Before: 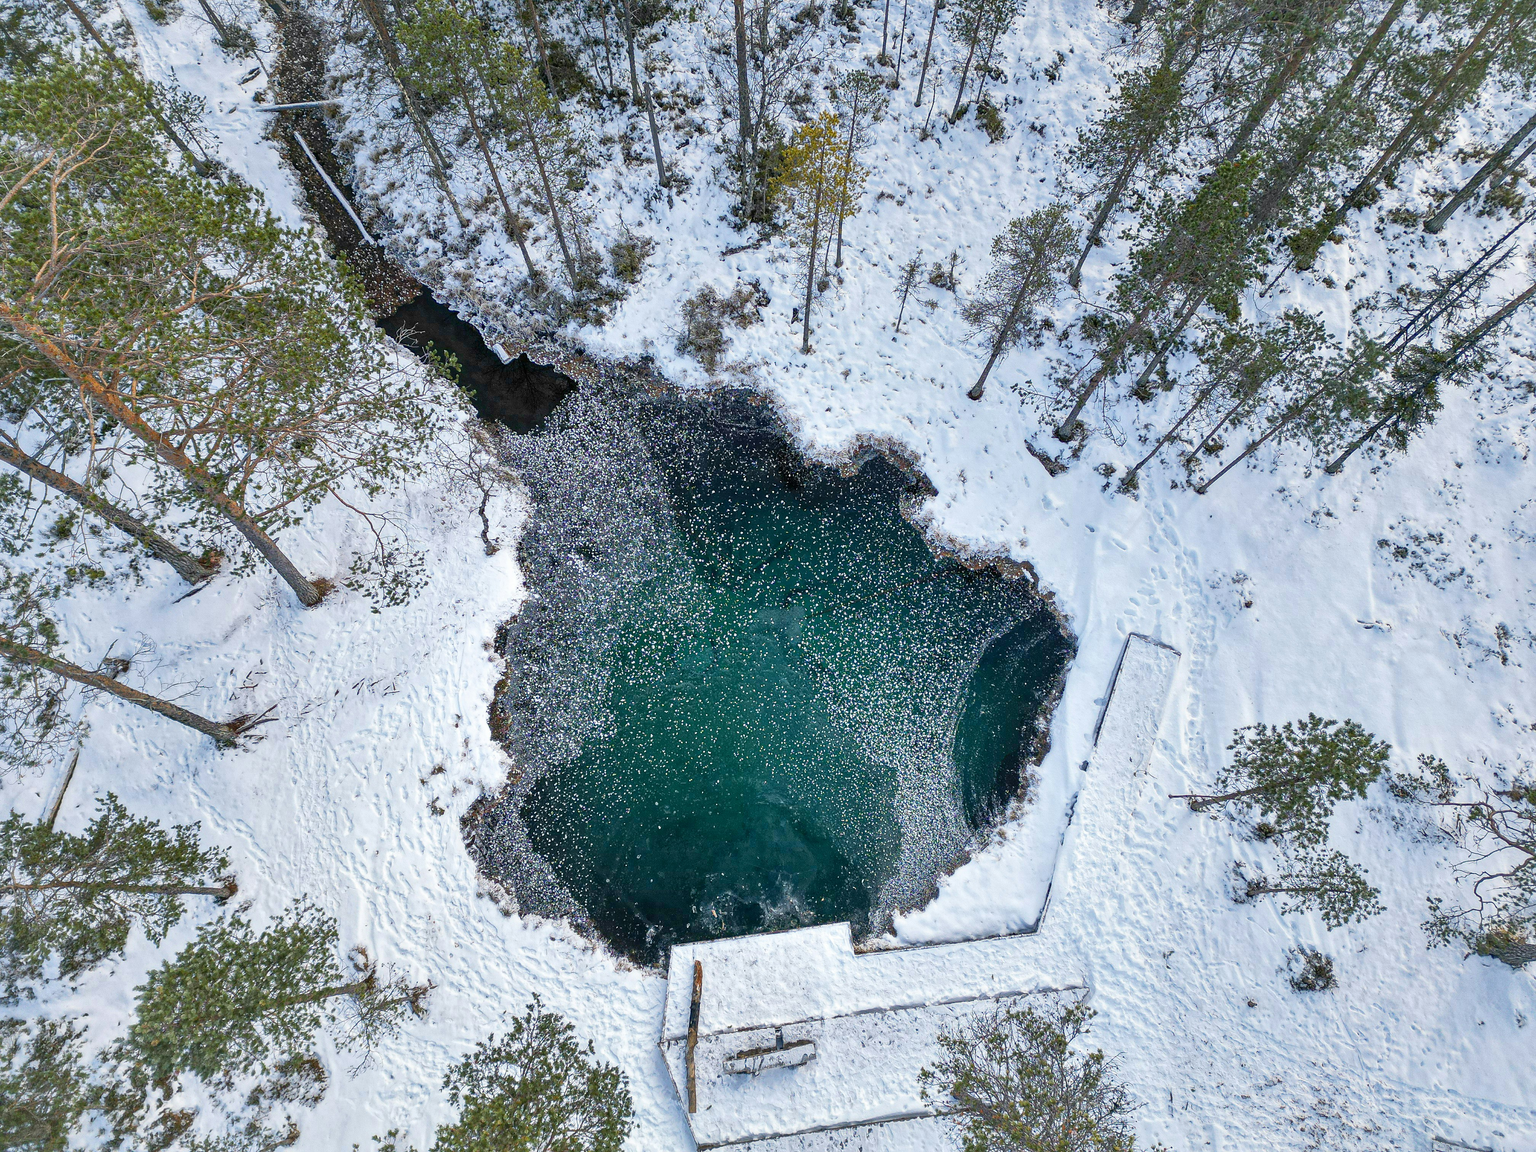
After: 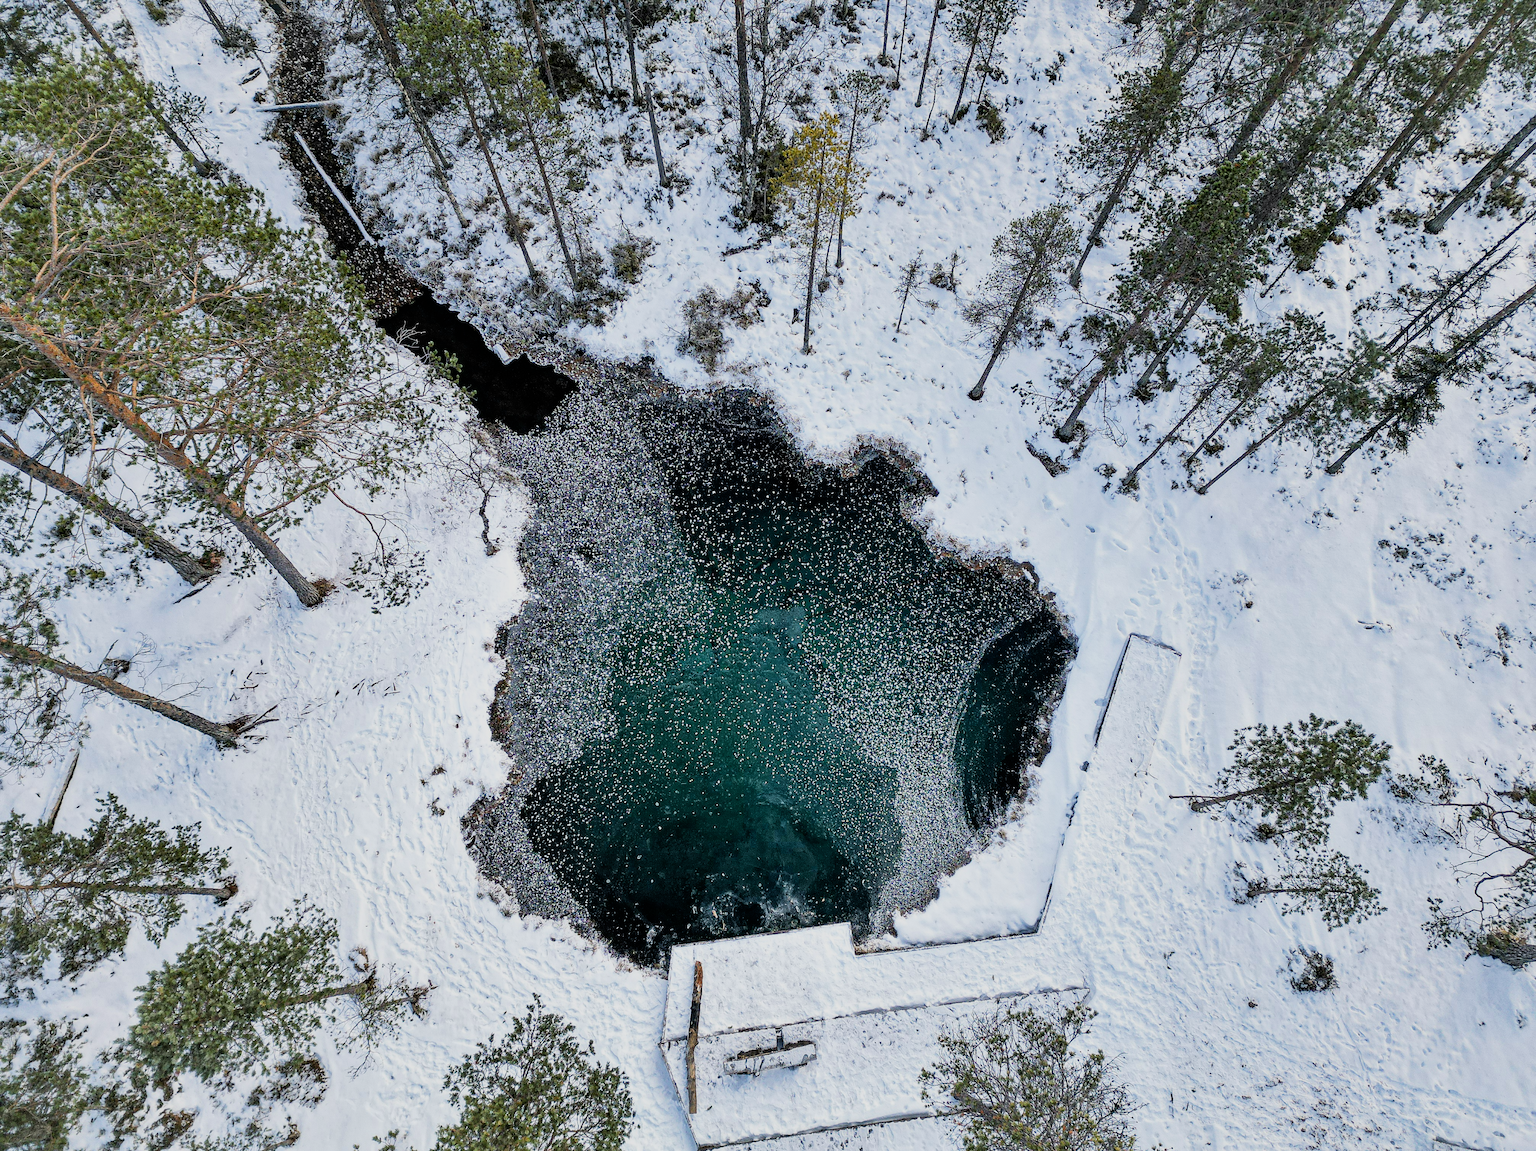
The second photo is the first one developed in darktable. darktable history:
filmic rgb: black relative exposure -5 EV, hardness 2.88, contrast 1.3, highlights saturation mix -30%
